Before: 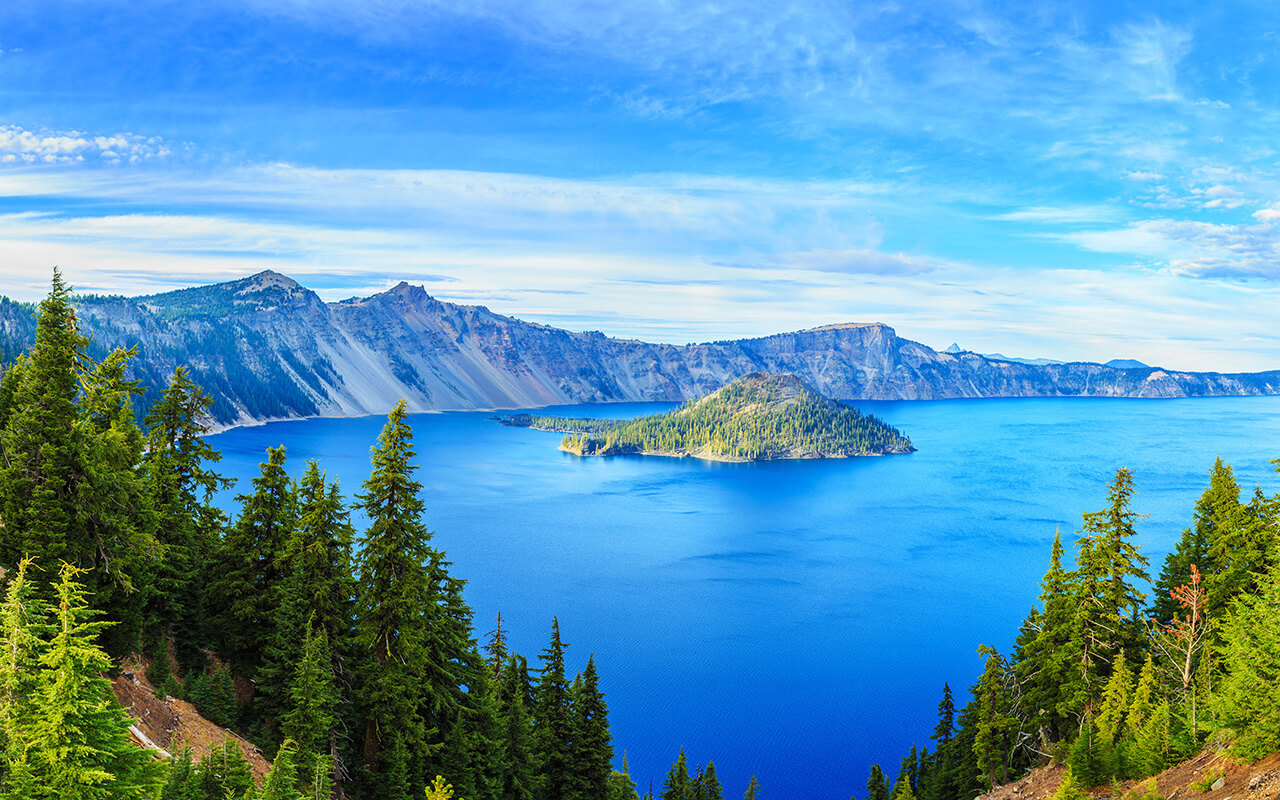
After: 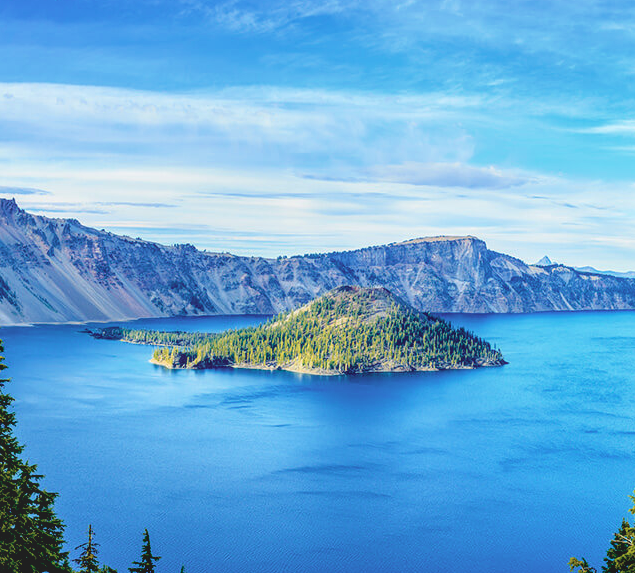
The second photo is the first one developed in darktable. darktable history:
exposure: black level correction 0.057, compensate exposure bias true, compensate highlight preservation false
tone equalizer: -8 EV -0.411 EV, -7 EV -0.371 EV, -6 EV -0.322 EV, -5 EV -0.229 EV, -3 EV 0.242 EV, -2 EV 0.307 EV, -1 EV 0.378 EV, +0 EV 0.435 EV, mask exposure compensation -0.489 EV
local contrast: on, module defaults
crop: left 31.974%, top 10.936%, right 18.361%, bottom 17.323%
contrast brightness saturation: contrast -0.259, saturation -0.425
color balance rgb: perceptual saturation grading › global saturation 30.104%, global vibrance 20%
